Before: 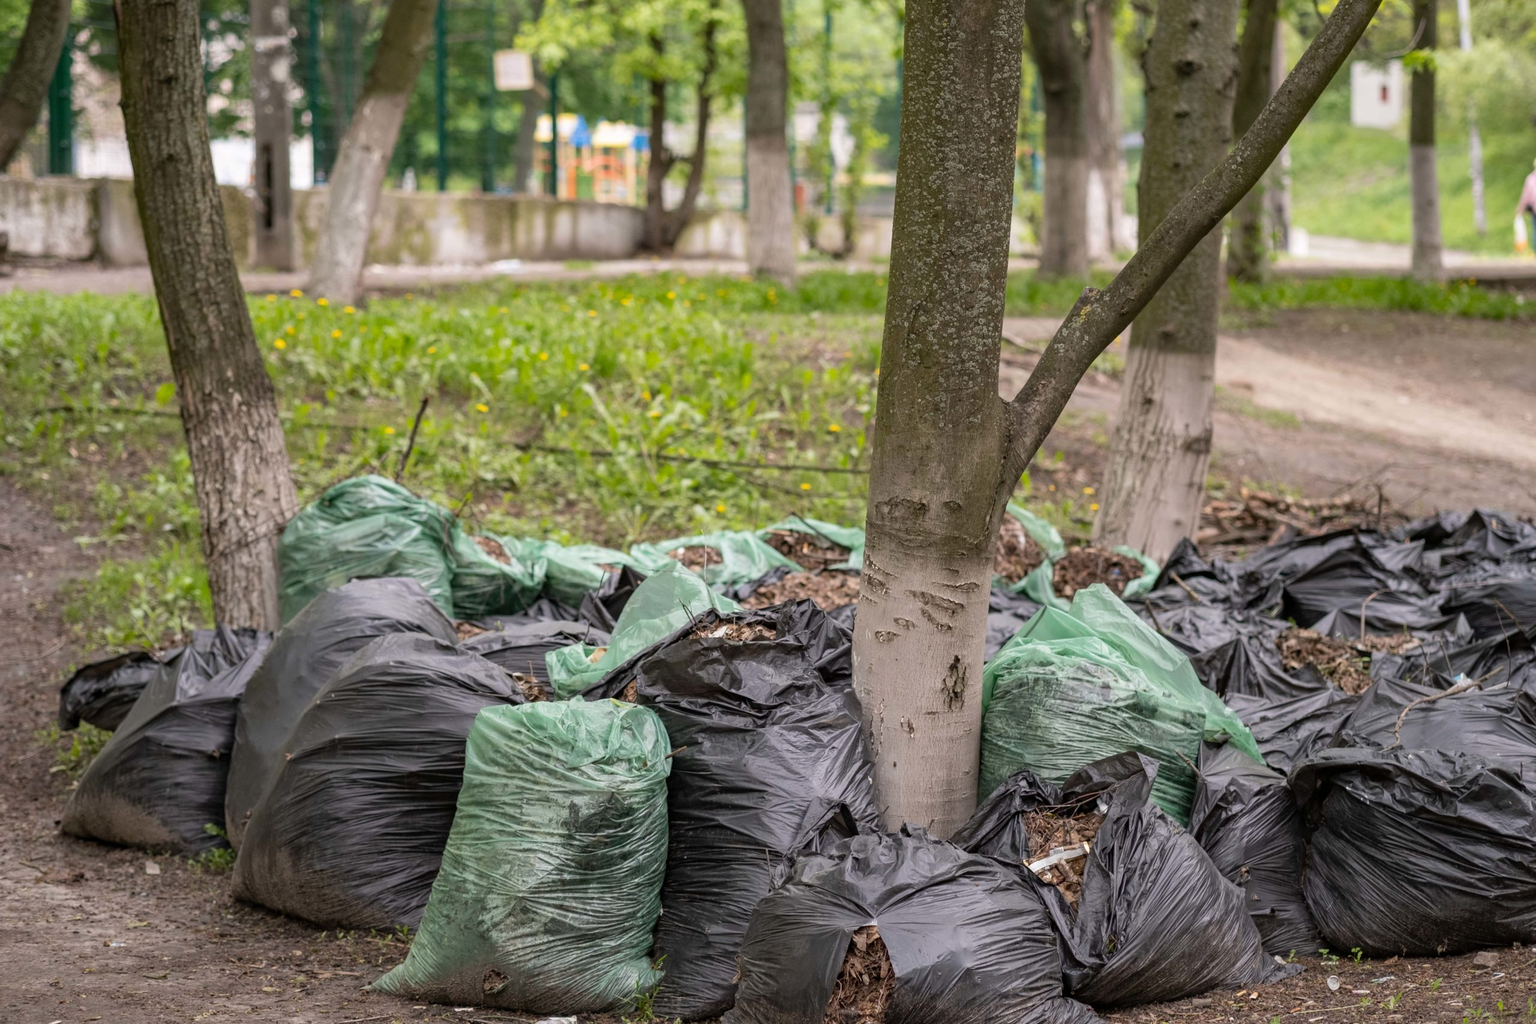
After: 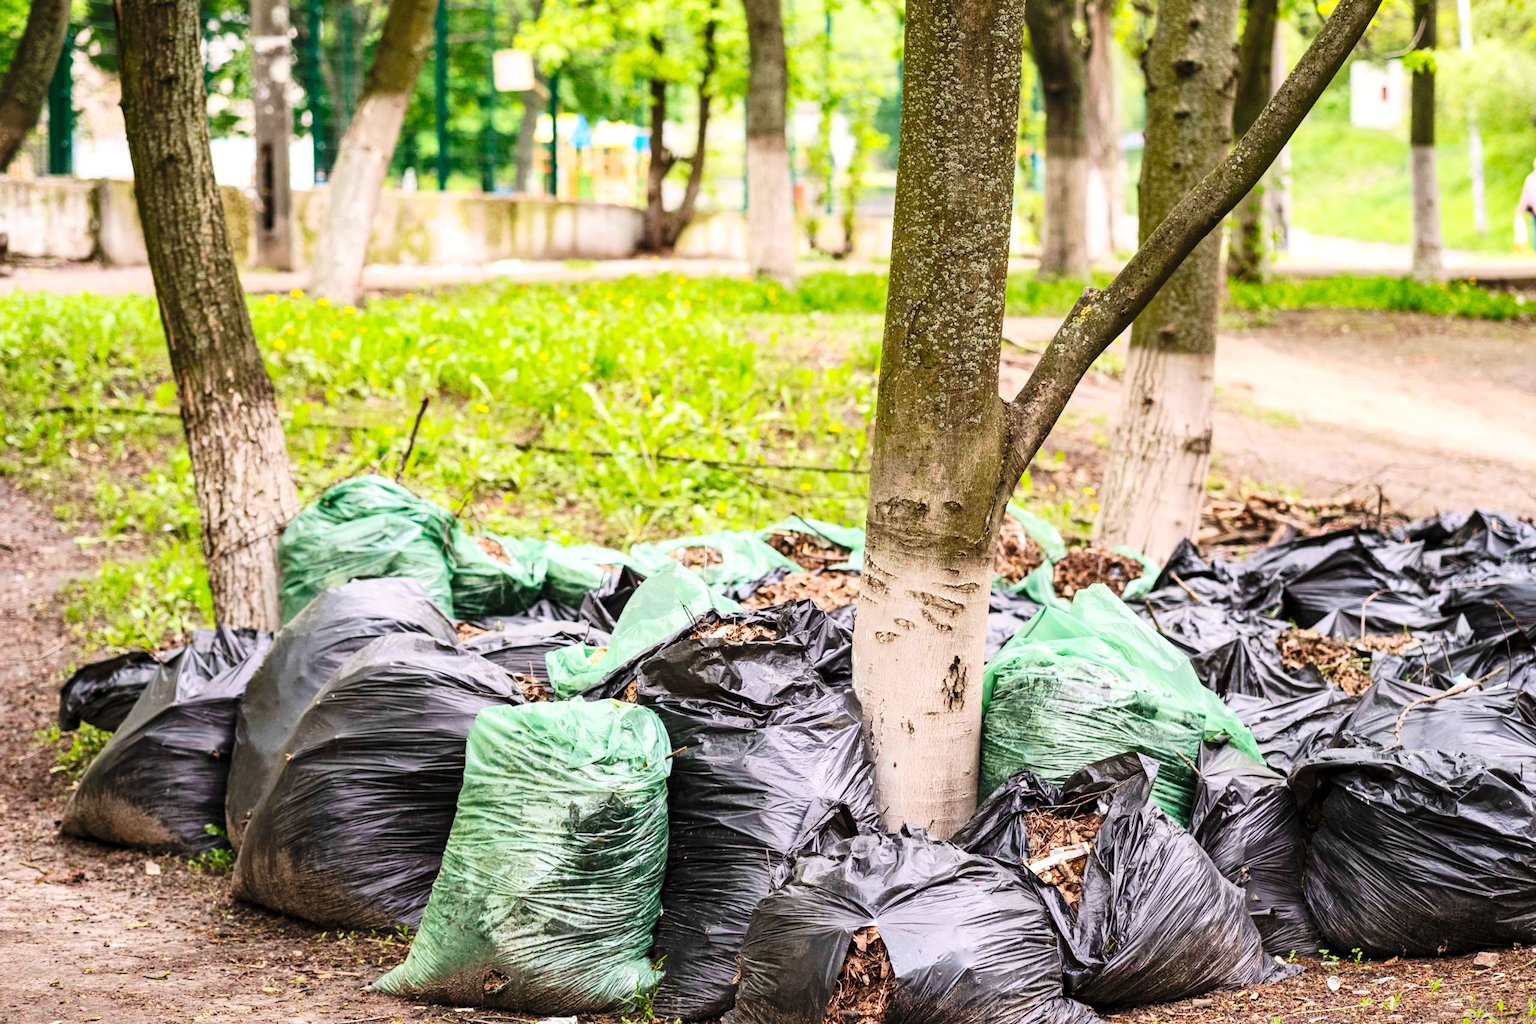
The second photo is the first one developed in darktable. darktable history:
local contrast: highlights 105%, shadows 101%, detail 119%, midtone range 0.2
base curve: curves: ch0 [(0, 0) (0.036, 0.025) (0.121, 0.166) (0.206, 0.329) (0.605, 0.79) (1, 1)], preserve colors none
contrast brightness saturation: contrast 0.244, brightness 0.247, saturation 0.382
